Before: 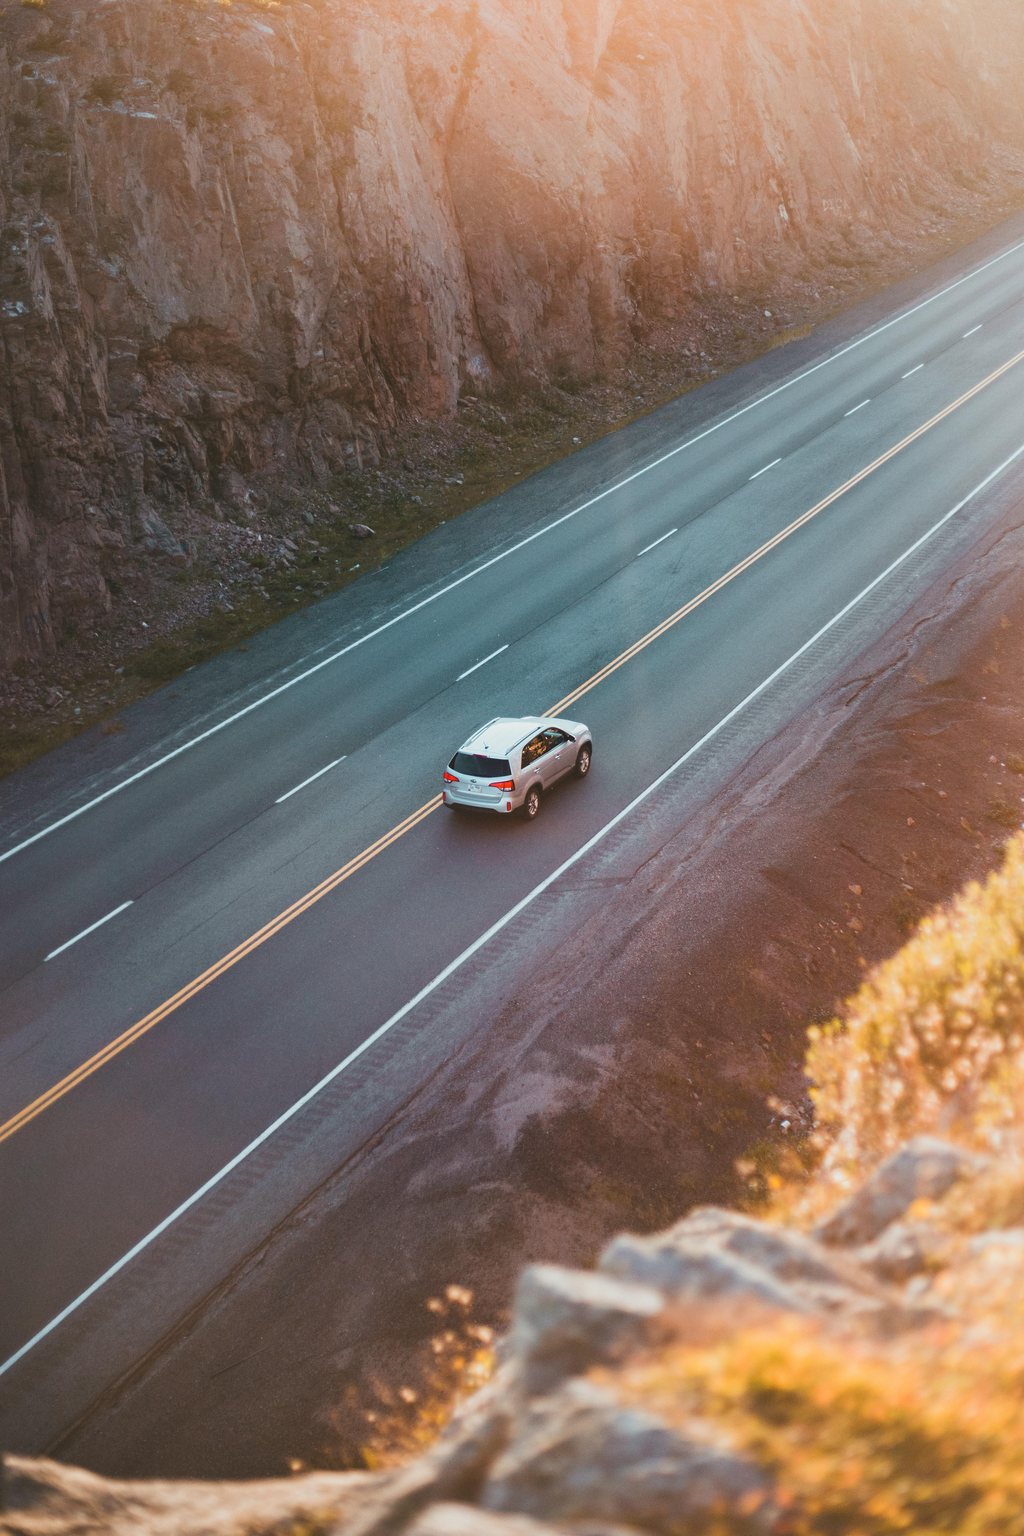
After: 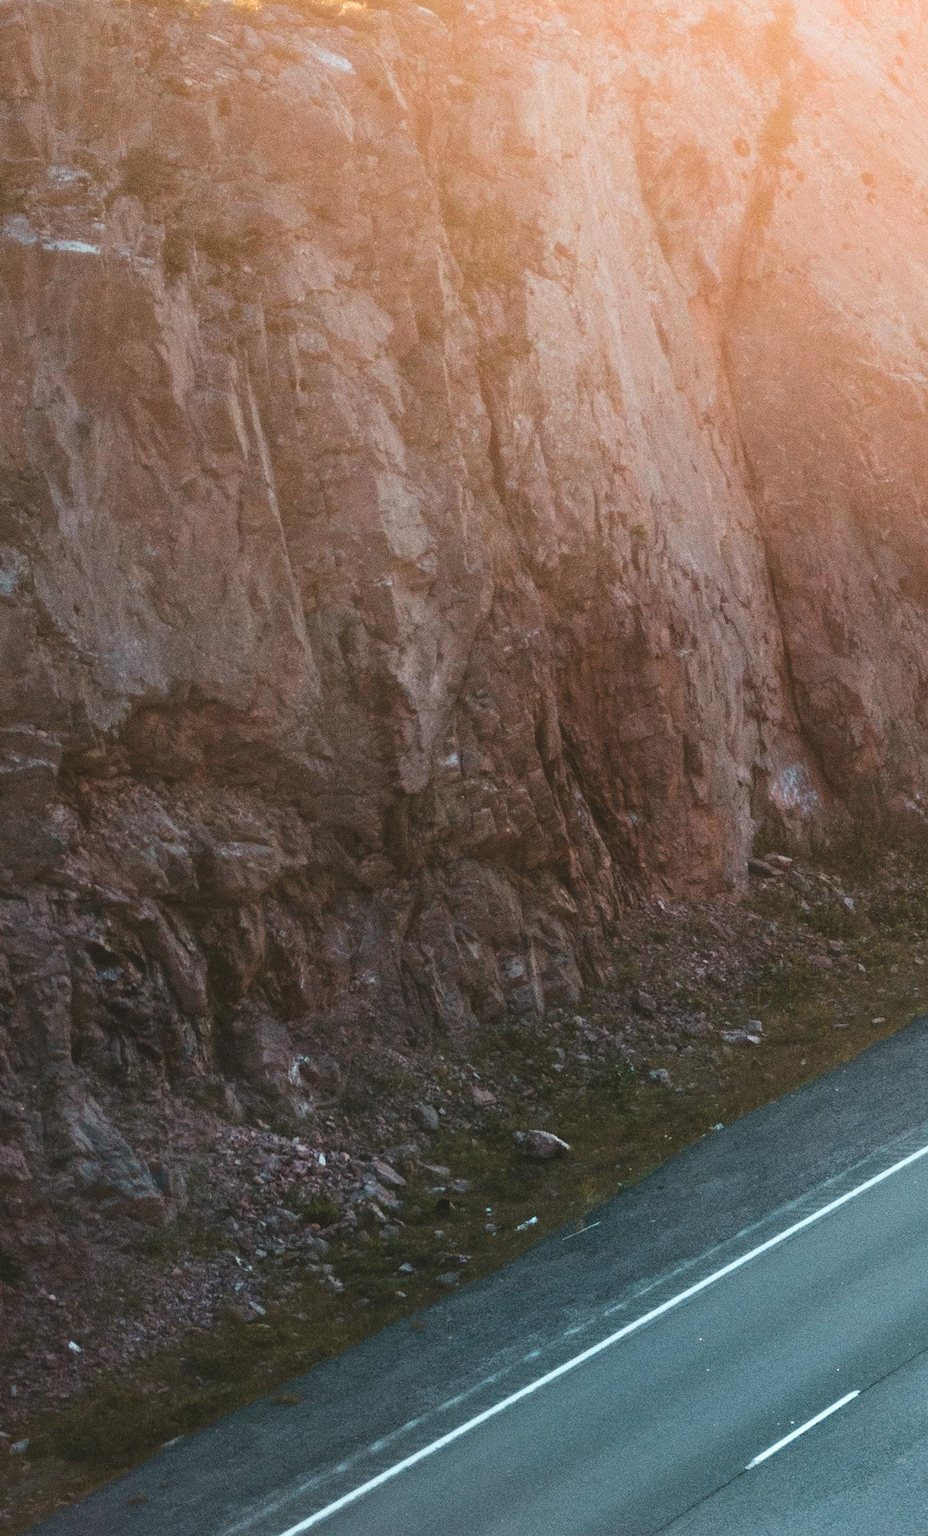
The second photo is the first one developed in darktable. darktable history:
crop and rotate: left 10.817%, top 0.062%, right 47.194%, bottom 53.626%
tone equalizer: -8 EV -0.417 EV, -7 EV -0.389 EV, -6 EV -0.333 EV, -5 EV -0.222 EV, -3 EV 0.222 EV, -2 EV 0.333 EV, -1 EV 0.389 EV, +0 EV 0.417 EV, edges refinement/feathering 500, mask exposure compensation -1.57 EV, preserve details no
